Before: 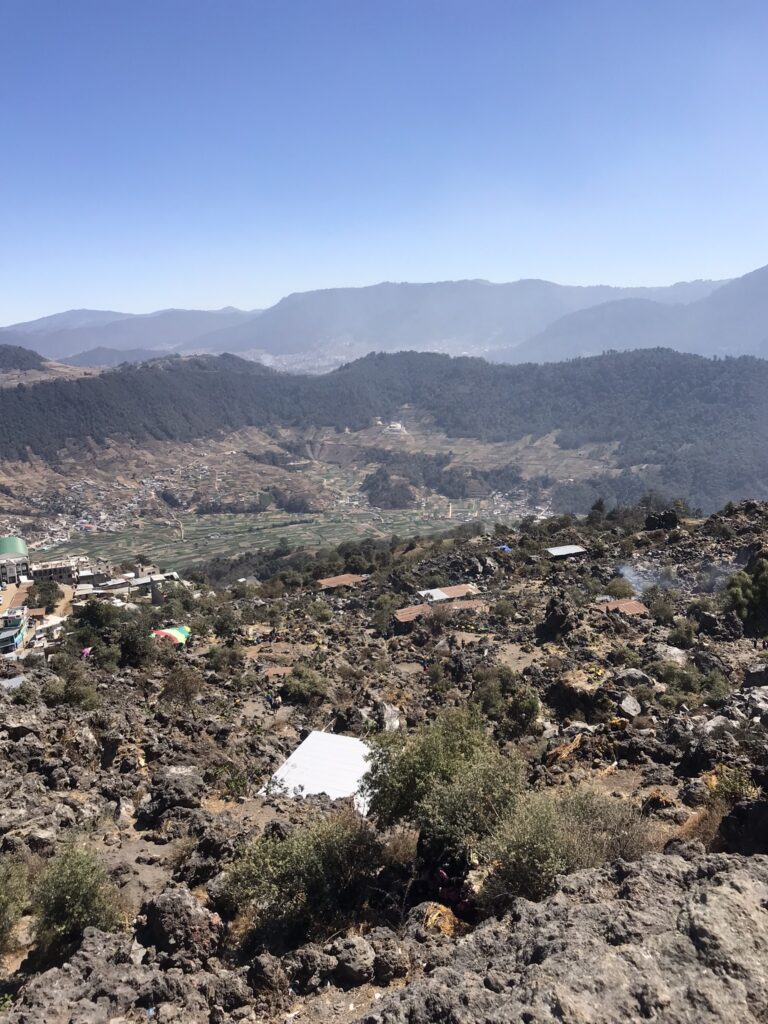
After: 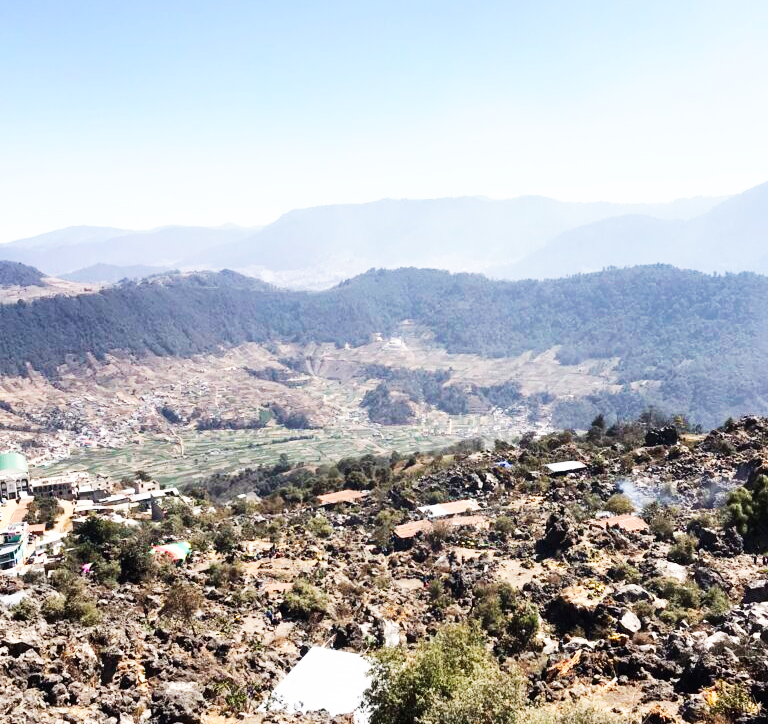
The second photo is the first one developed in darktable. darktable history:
crop and rotate: top 8.293%, bottom 20.996%
base curve: curves: ch0 [(0, 0) (0.007, 0.004) (0.027, 0.03) (0.046, 0.07) (0.207, 0.54) (0.442, 0.872) (0.673, 0.972) (1, 1)], preserve colors none
